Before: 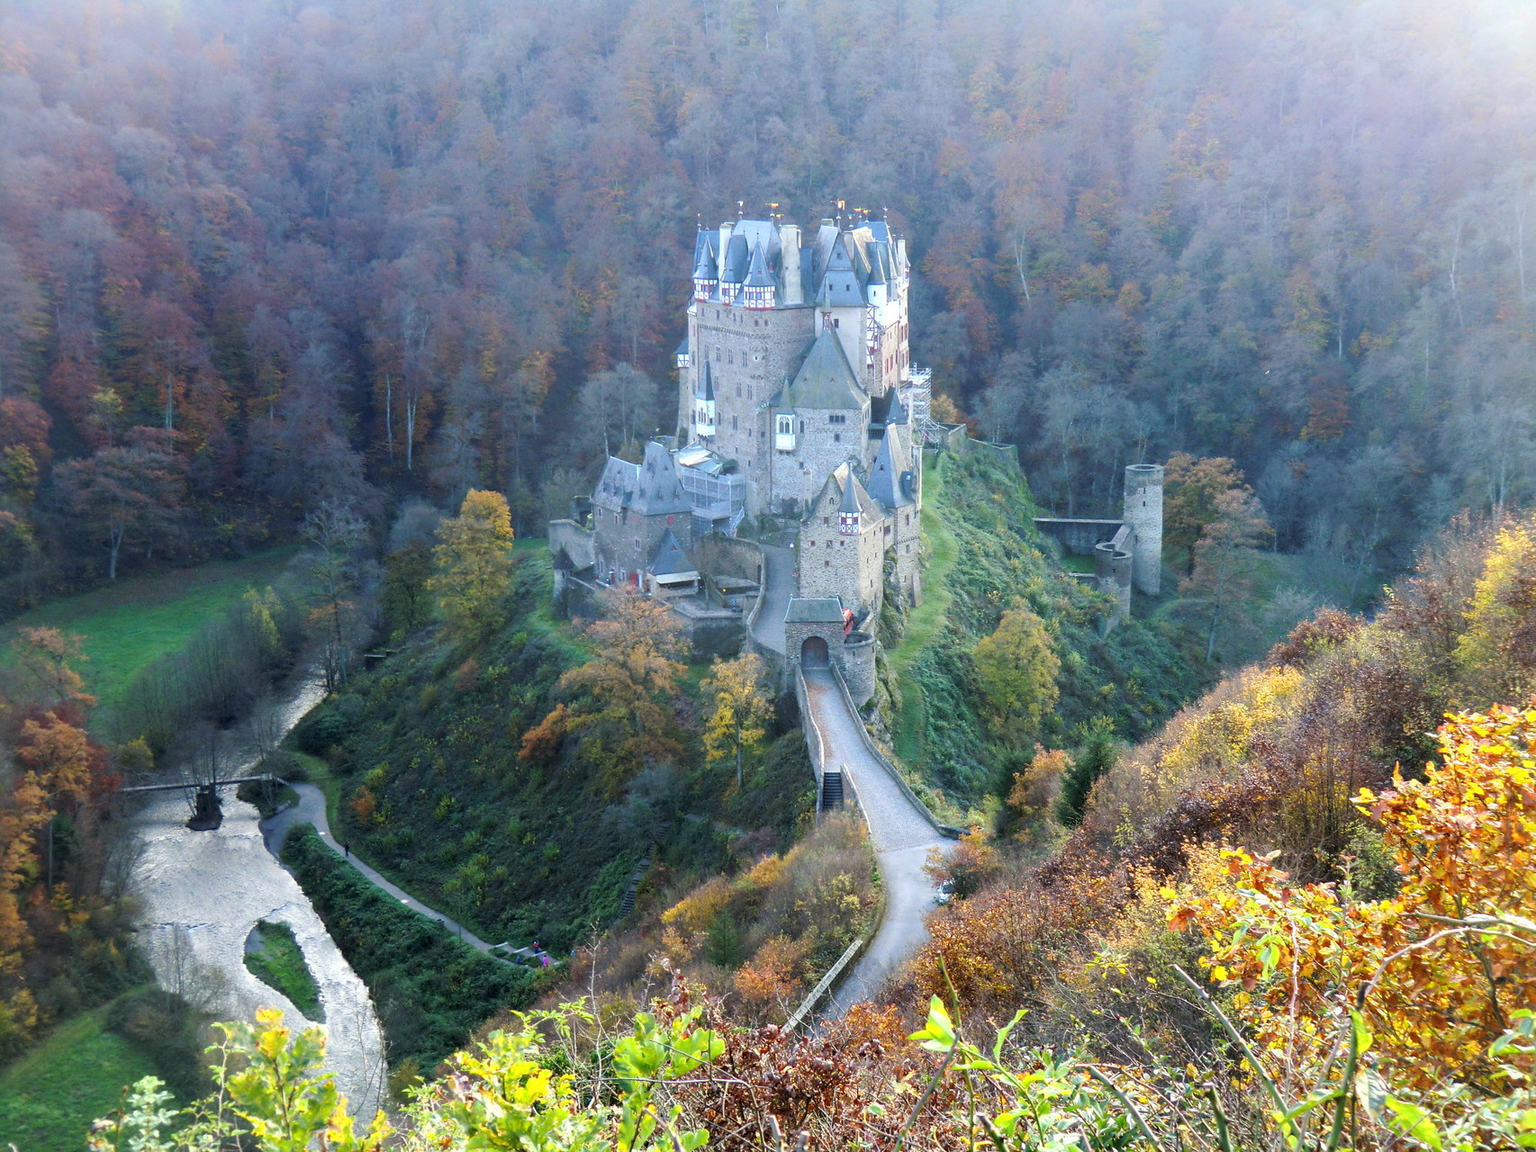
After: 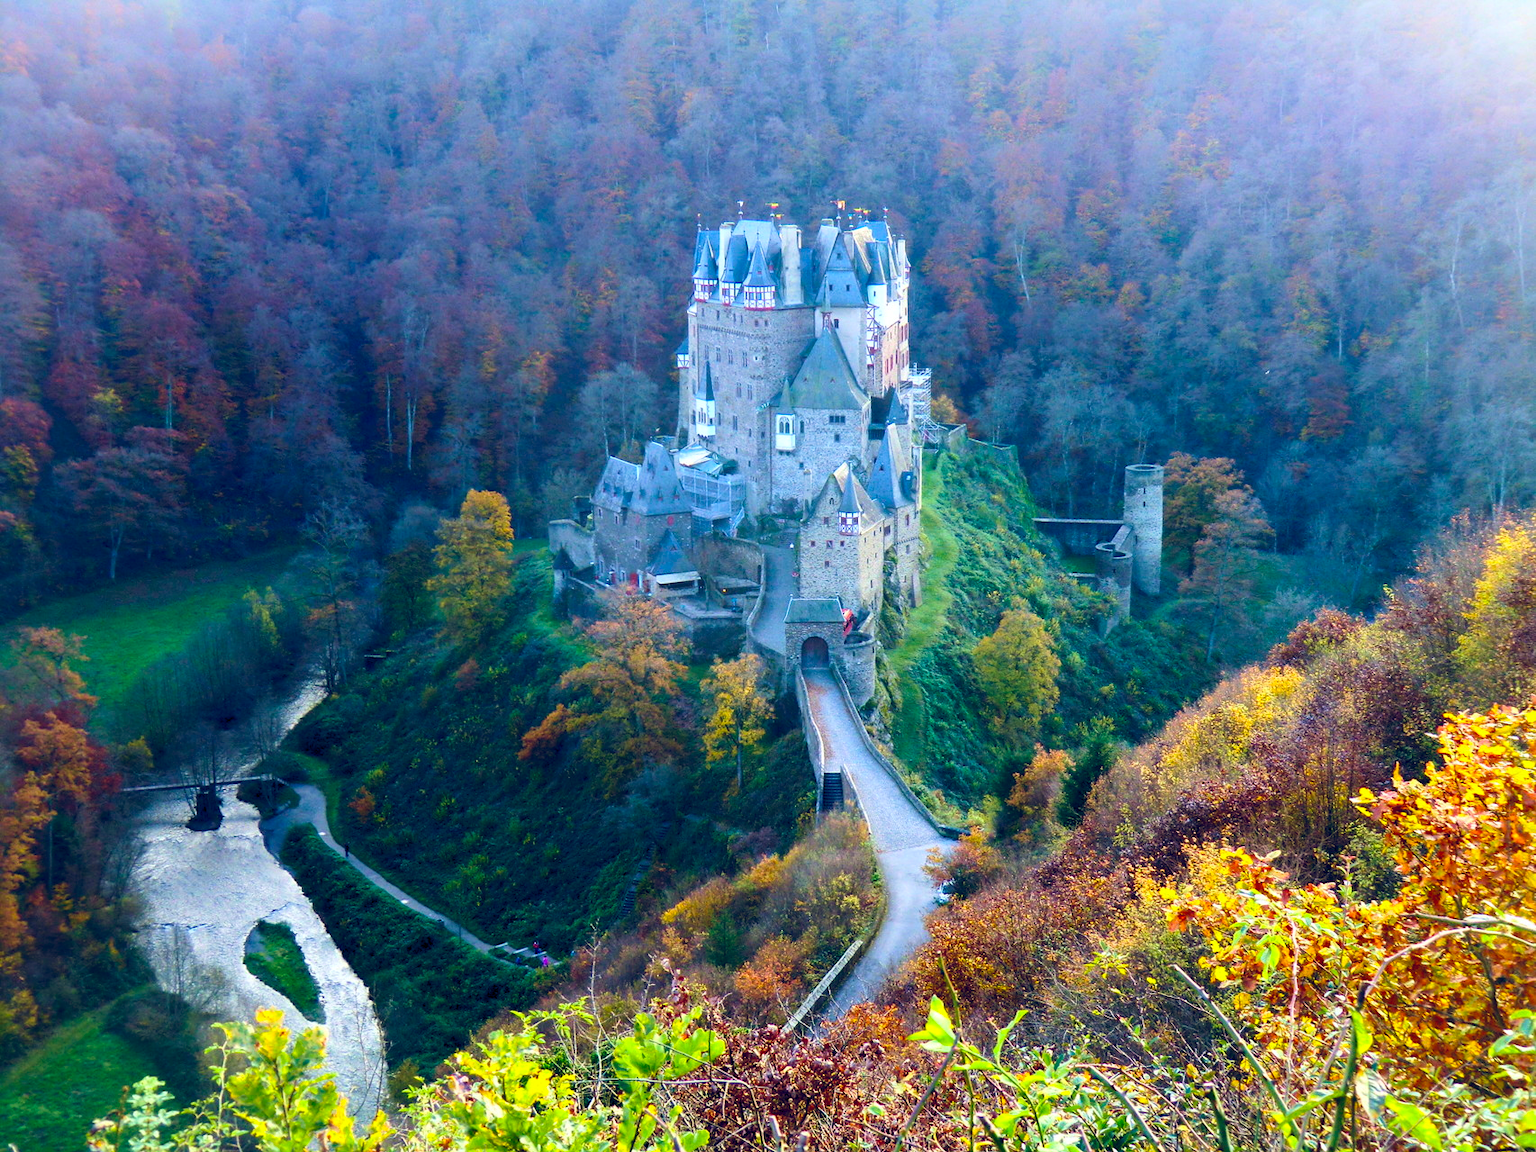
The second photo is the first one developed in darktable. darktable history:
velvia: on, module defaults
color balance rgb: global offset › luminance -0.286%, global offset › chroma 0.31%, global offset › hue 259.05°, perceptual saturation grading › global saturation 9.939%, global vibrance 31.406%
contrast brightness saturation: contrast 0.131, brightness -0.061, saturation 0.164
